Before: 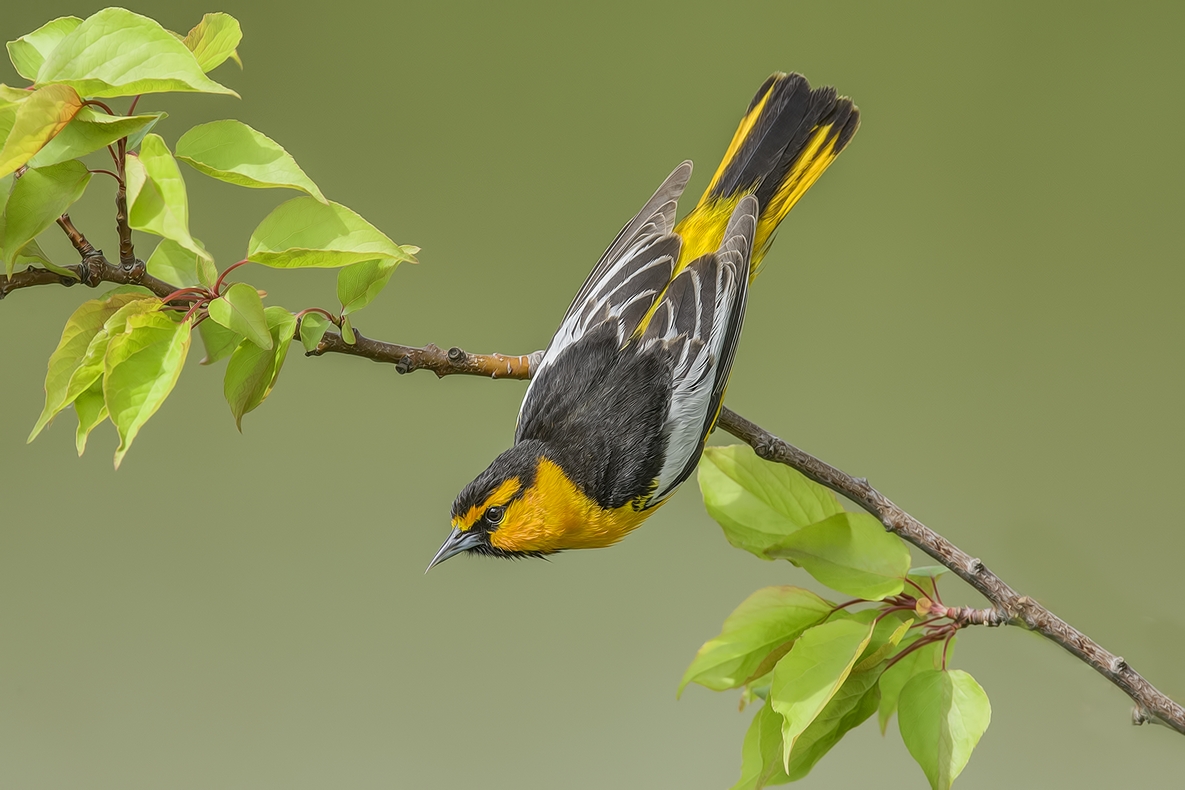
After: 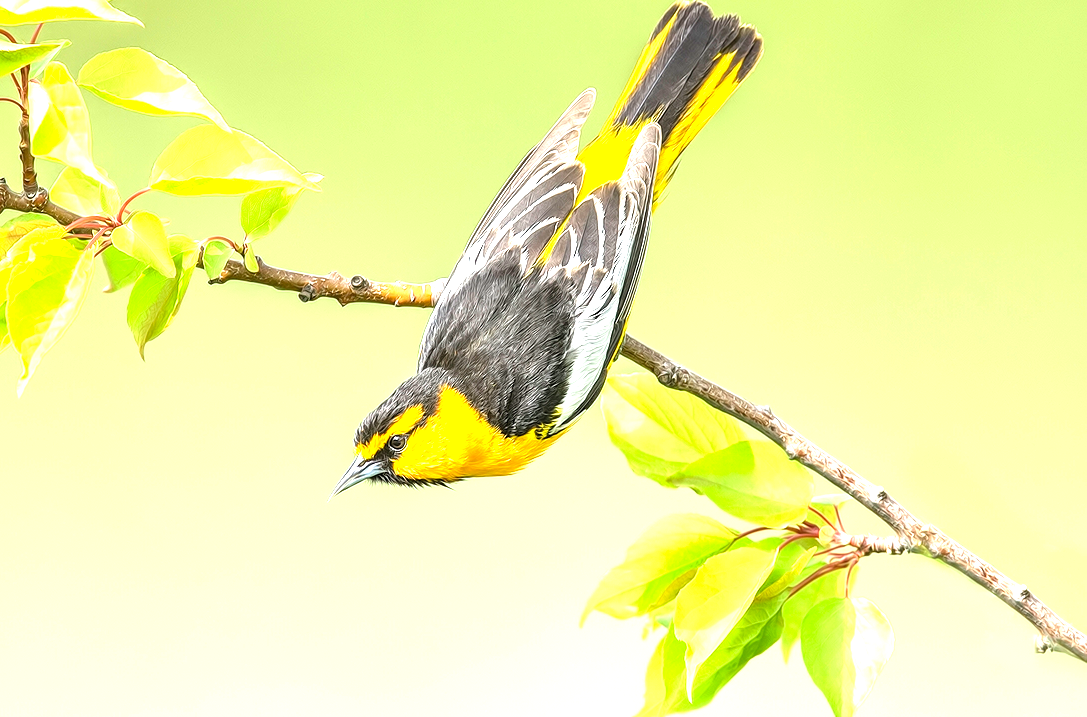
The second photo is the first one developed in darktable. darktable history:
crop and rotate: left 8.262%, top 9.226%
levels: levels [0.031, 0.5, 0.969]
exposure: black level correction 0, exposure 1.9 EV, compensate highlight preservation false
